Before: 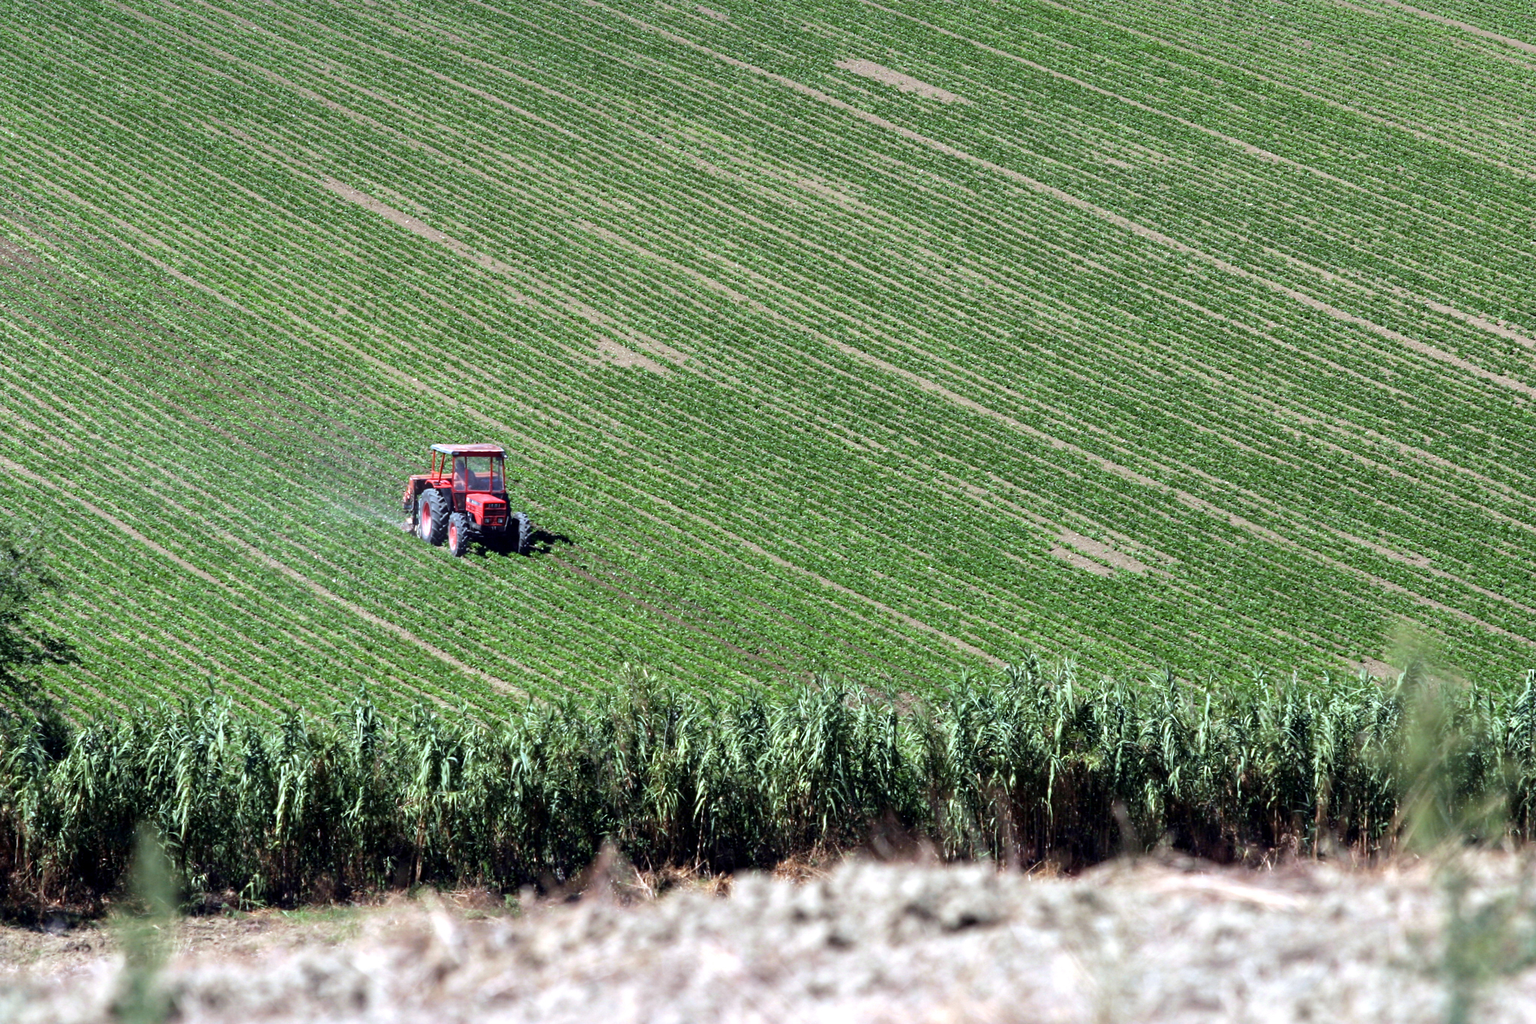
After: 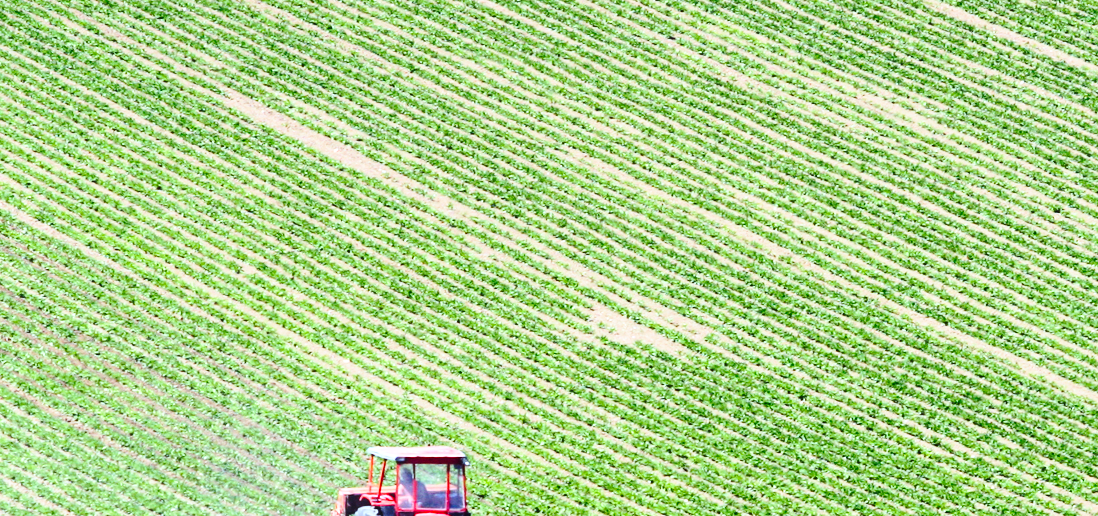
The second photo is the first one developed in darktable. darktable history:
base curve: curves: ch0 [(0, 0) (0.028, 0.03) (0.121, 0.232) (0.46, 0.748) (0.859, 0.968) (1, 1)], preserve colors none
crop: left 10.121%, top 10.631%, right 36.218%, bottom 51.526%
contrast brightness saturation: contrast 0.2, brightness 0.16, saturation 0.22
